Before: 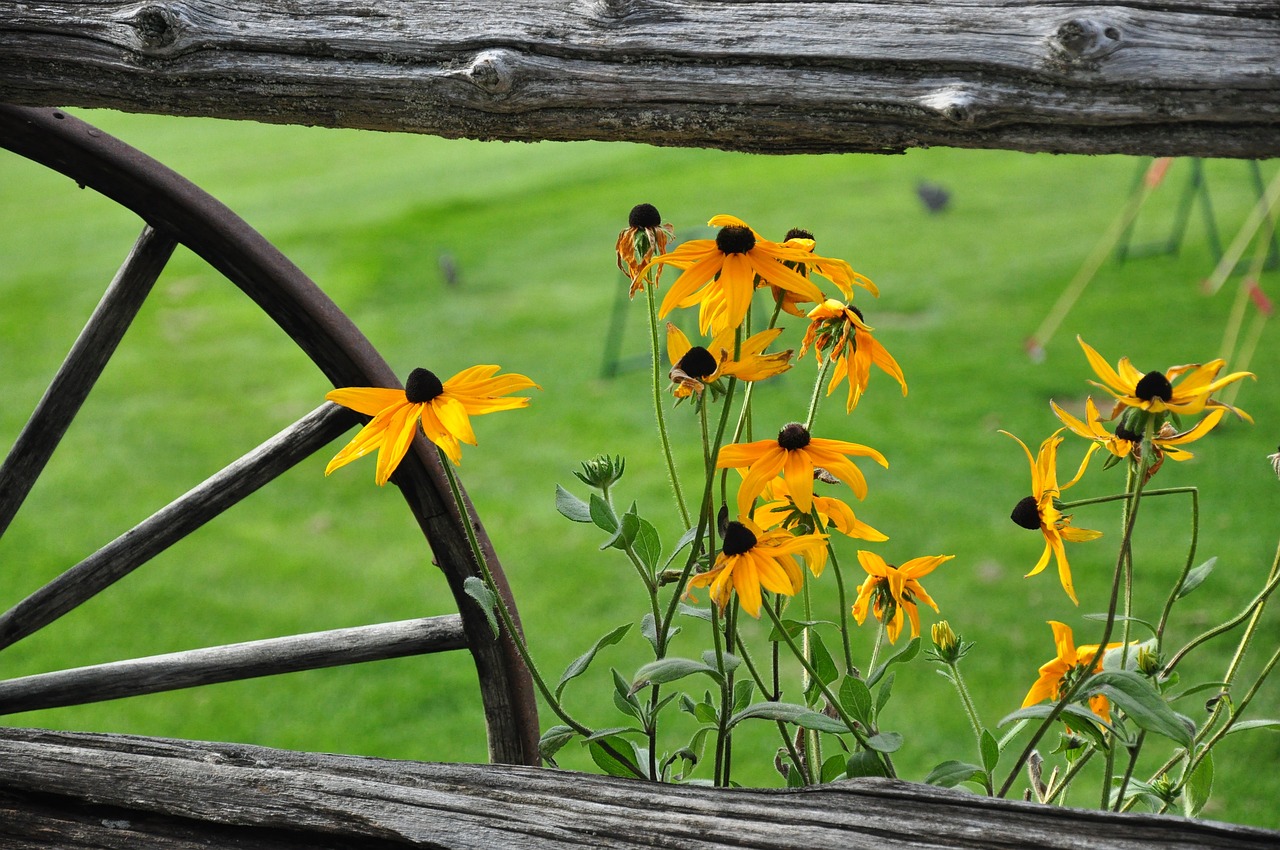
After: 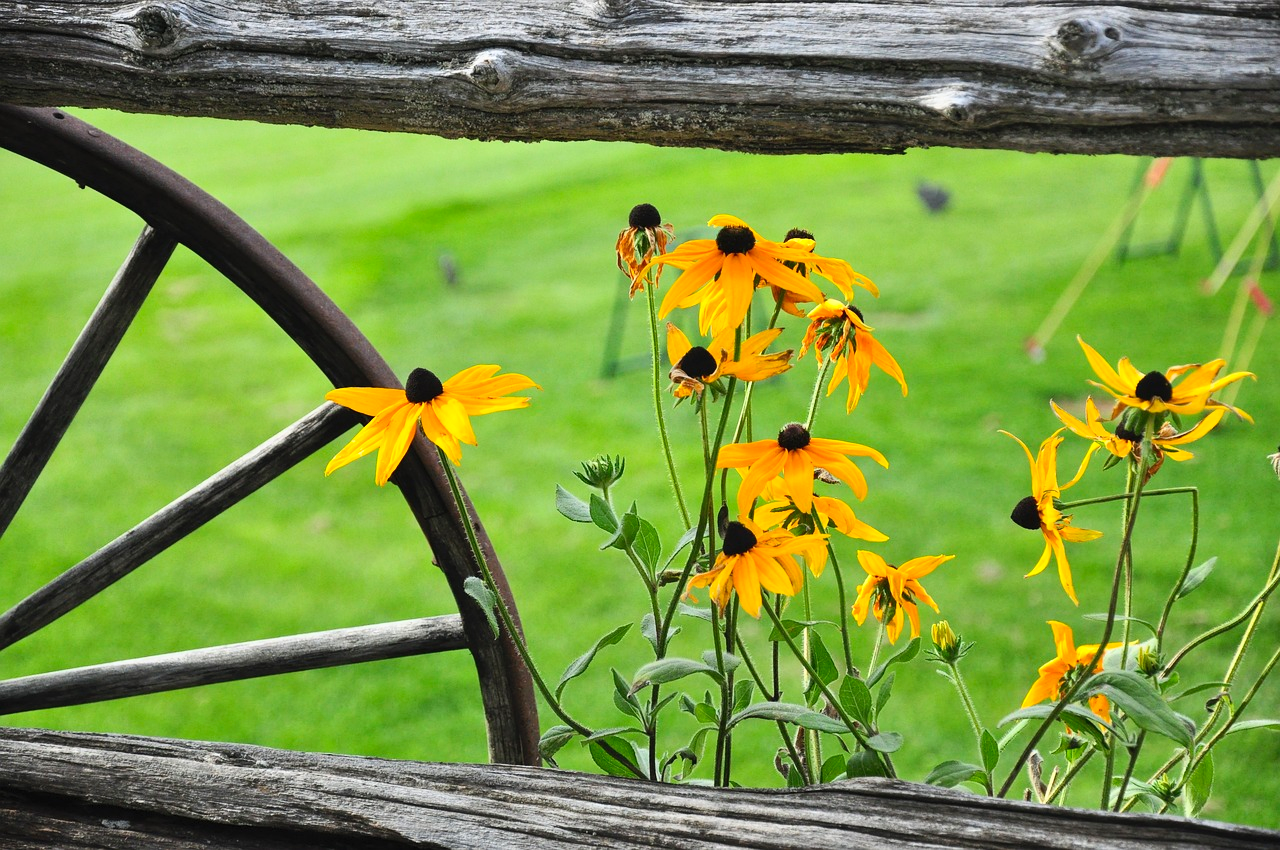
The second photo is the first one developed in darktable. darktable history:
contrast brightness saturation: contrast 0.199, brightness 0.157, saturation 0.223
